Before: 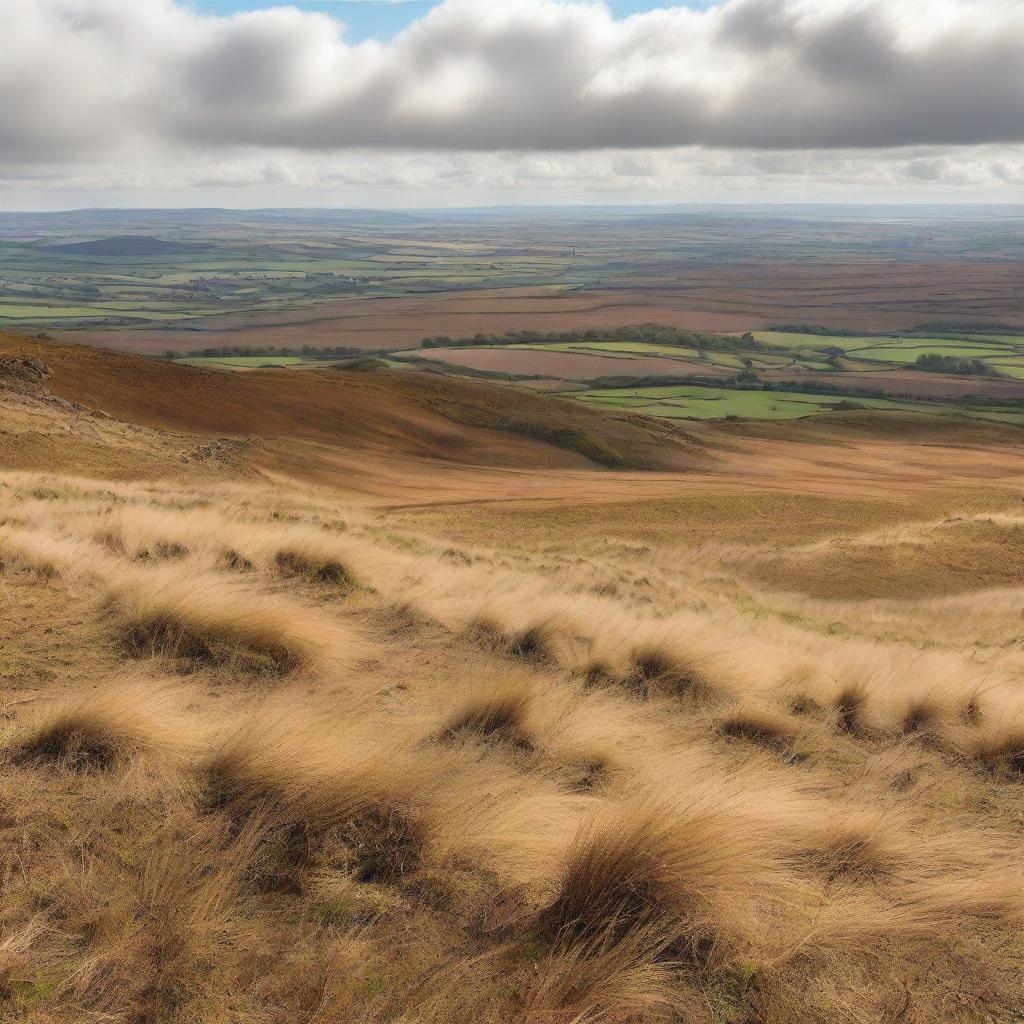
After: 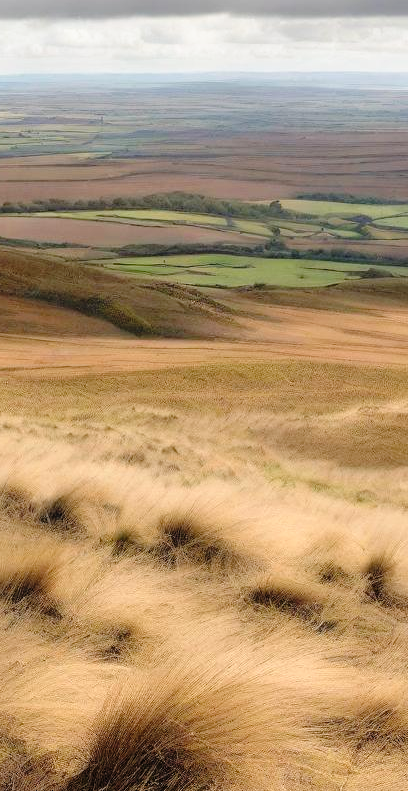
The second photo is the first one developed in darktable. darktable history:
levels: levels [0.031, 0.5, 0.969]
tone curve: curves: ch0 [(0, 0.013) (0.129, 0.1) (0.327, 0.382) (0.489, 0.573) (0.66, 0.748) (0.858, 0.926) (1, 0.977)]; ch1 [(0, 0) (0.353, 0.344) (0.45, 0.46) (0.498, 0.498) (0.521, 0.512) (0.563, 0.559) (0.592, 0.585) (0.647, 0.68) (1, 1)]; ch2 [(0, 0) (0.333, 0.346) (0.375, 0.375) (0.427, 0.44) (0.476, 0.492) (0.511, 0.508) (0.528, 0.533) (0.579, 0.61) (0.612, 0.644) (0.66, 0.715) (1, 1)], preserve colors none
crop: left 46.138%, top 12.918%, right 13.926%, bottom 9.814%
